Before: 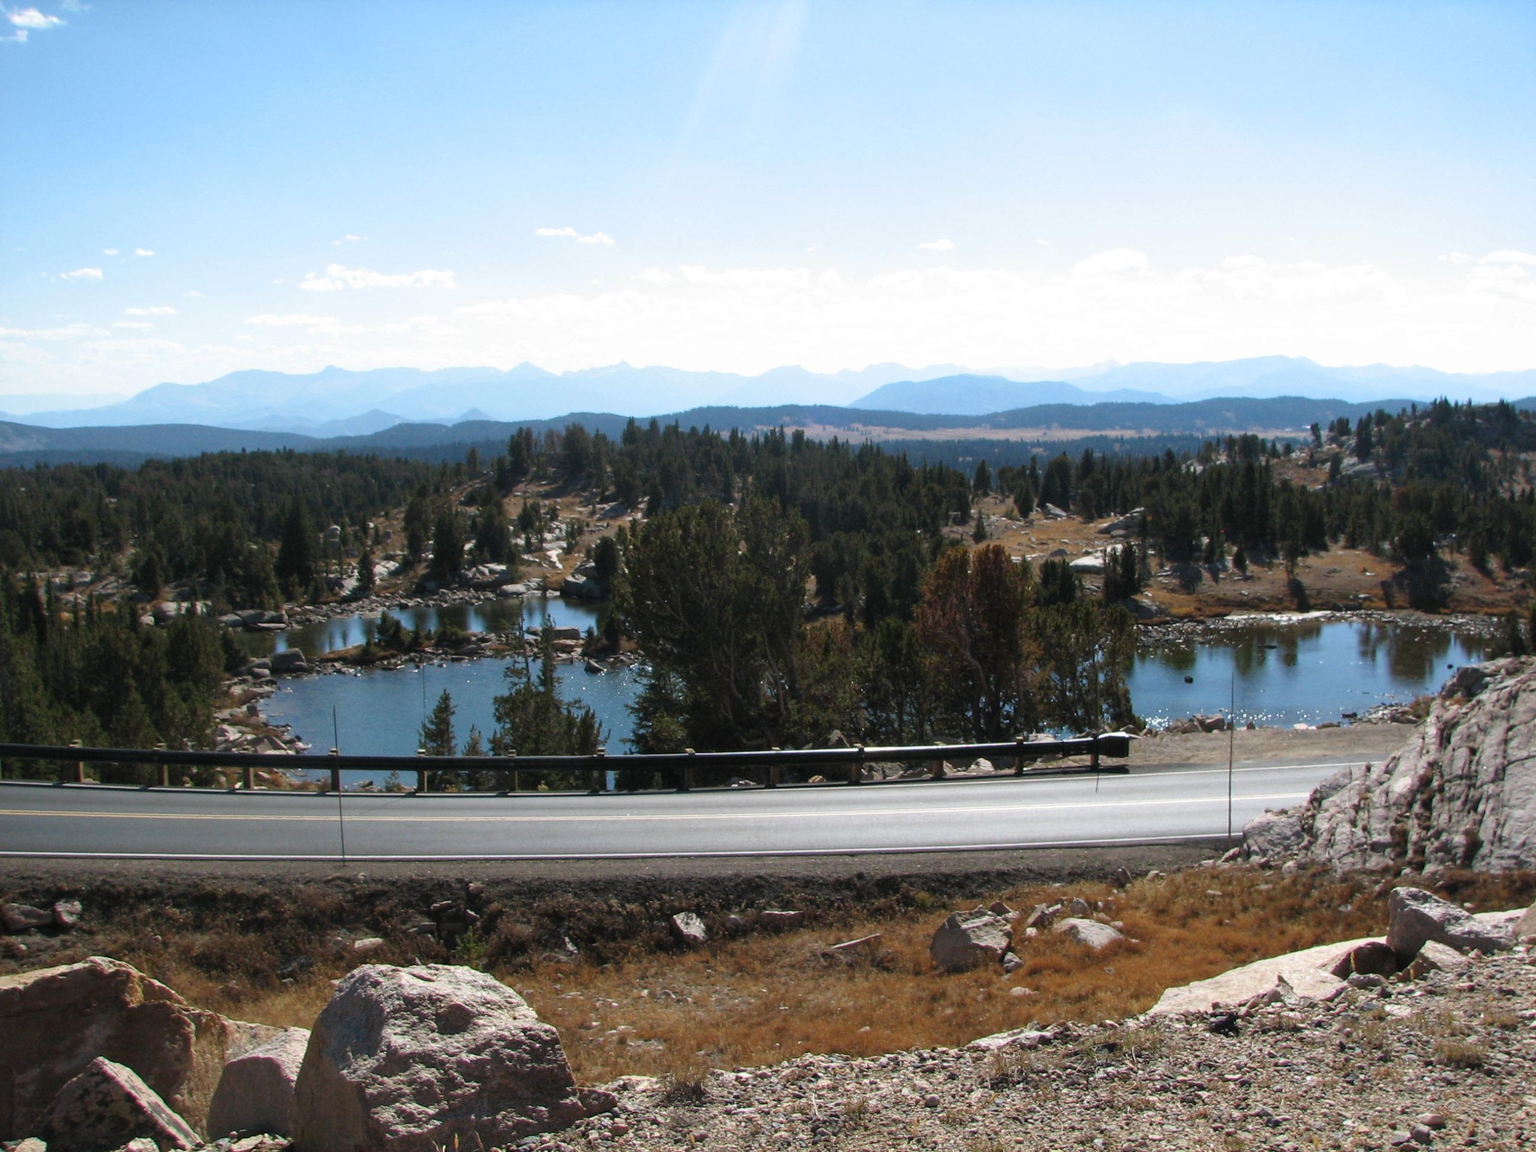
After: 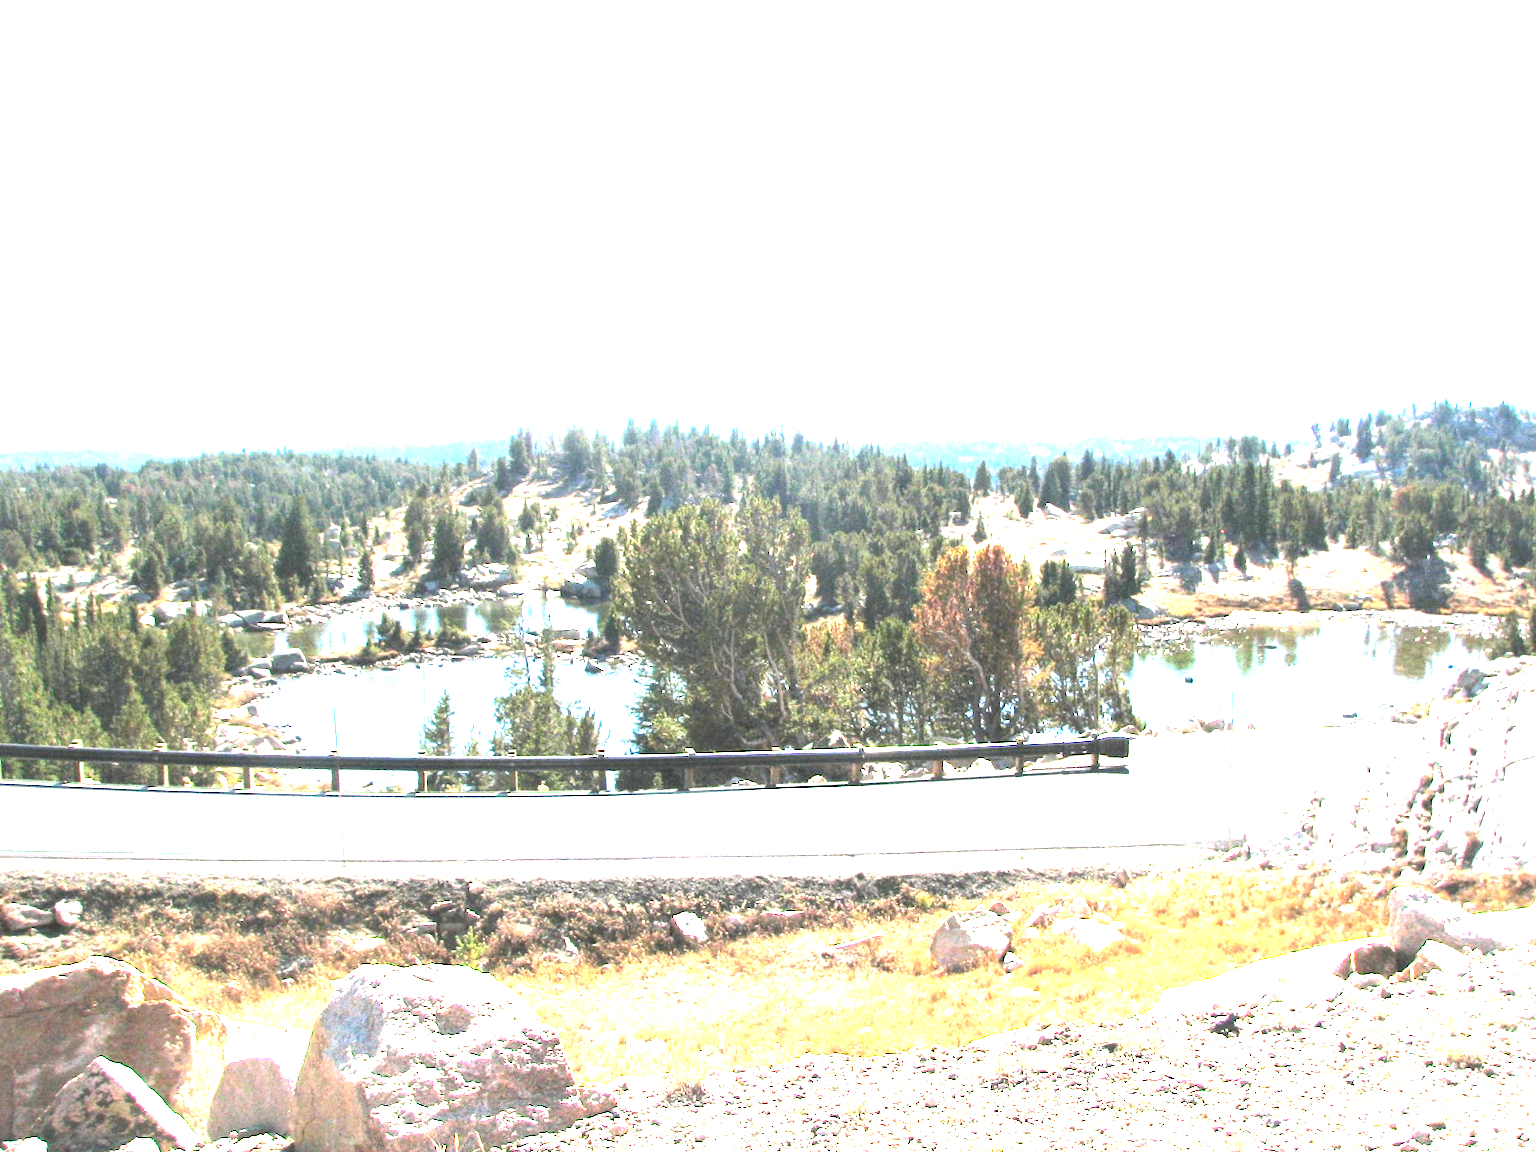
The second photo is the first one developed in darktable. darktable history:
exposure: black level correction 0, exposure 3.959 EV, compensate highlight preservation false
